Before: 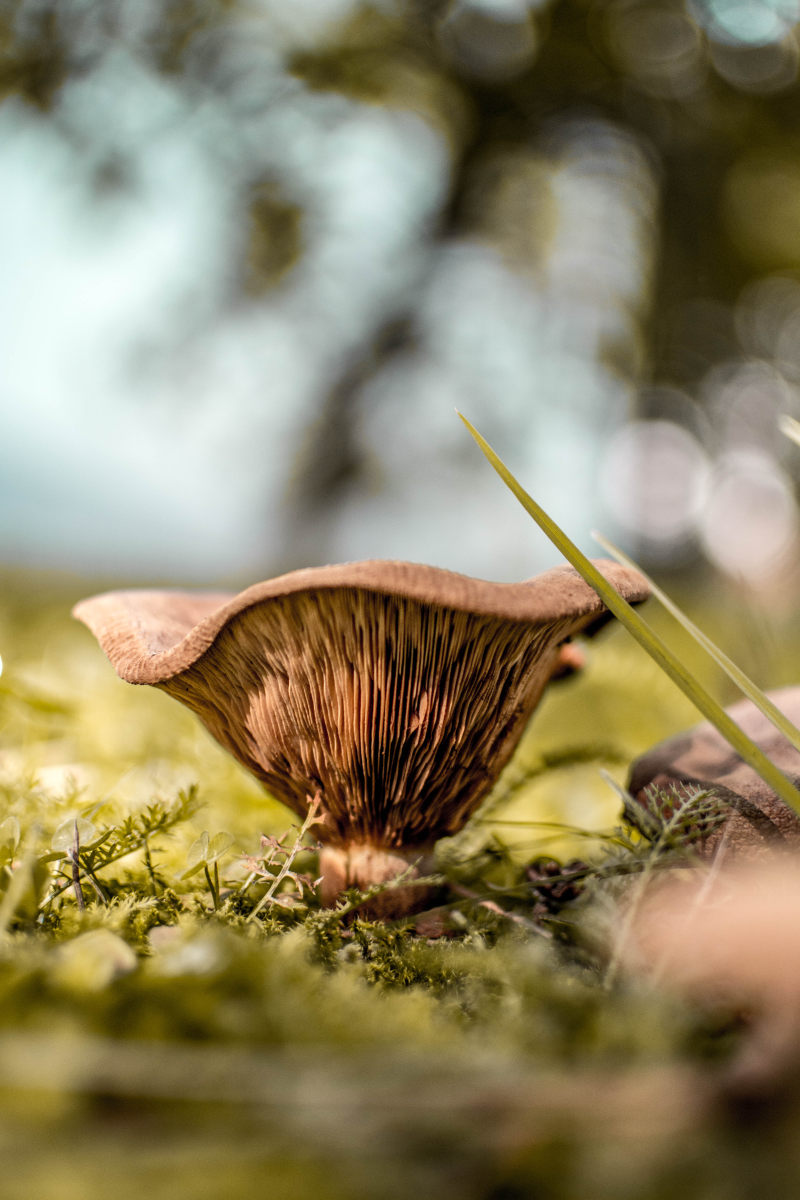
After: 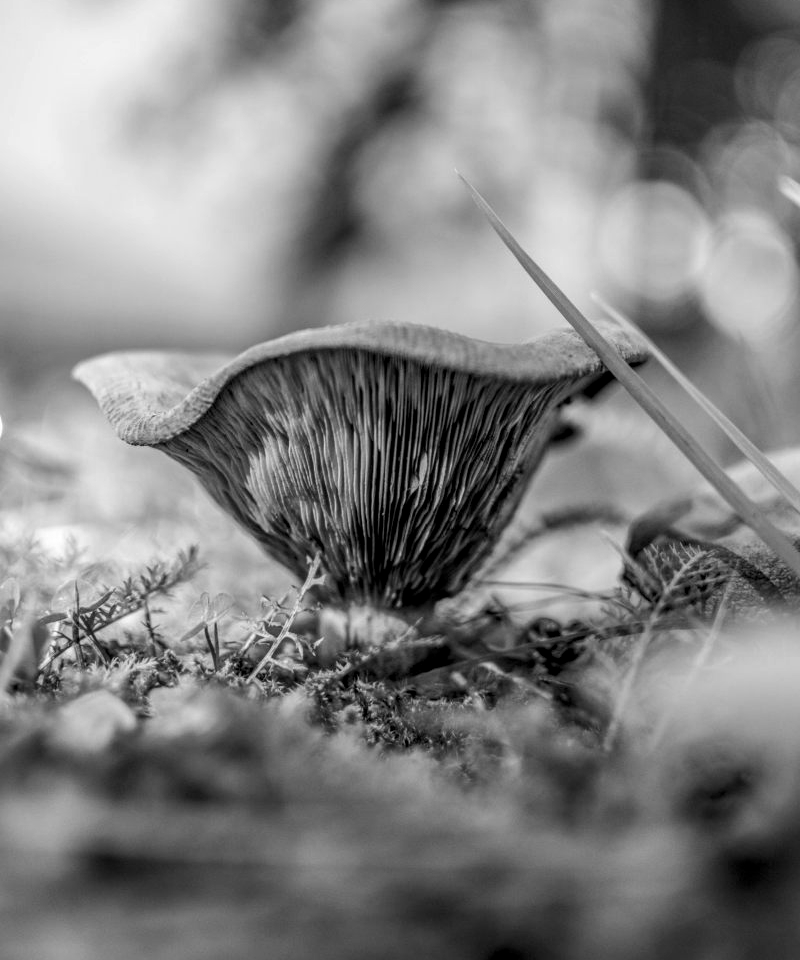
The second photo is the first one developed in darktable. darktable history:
crop and rotate: top 19.998%
monochrome: a -71.75, b 75.82
local contrast: on, module defaults
